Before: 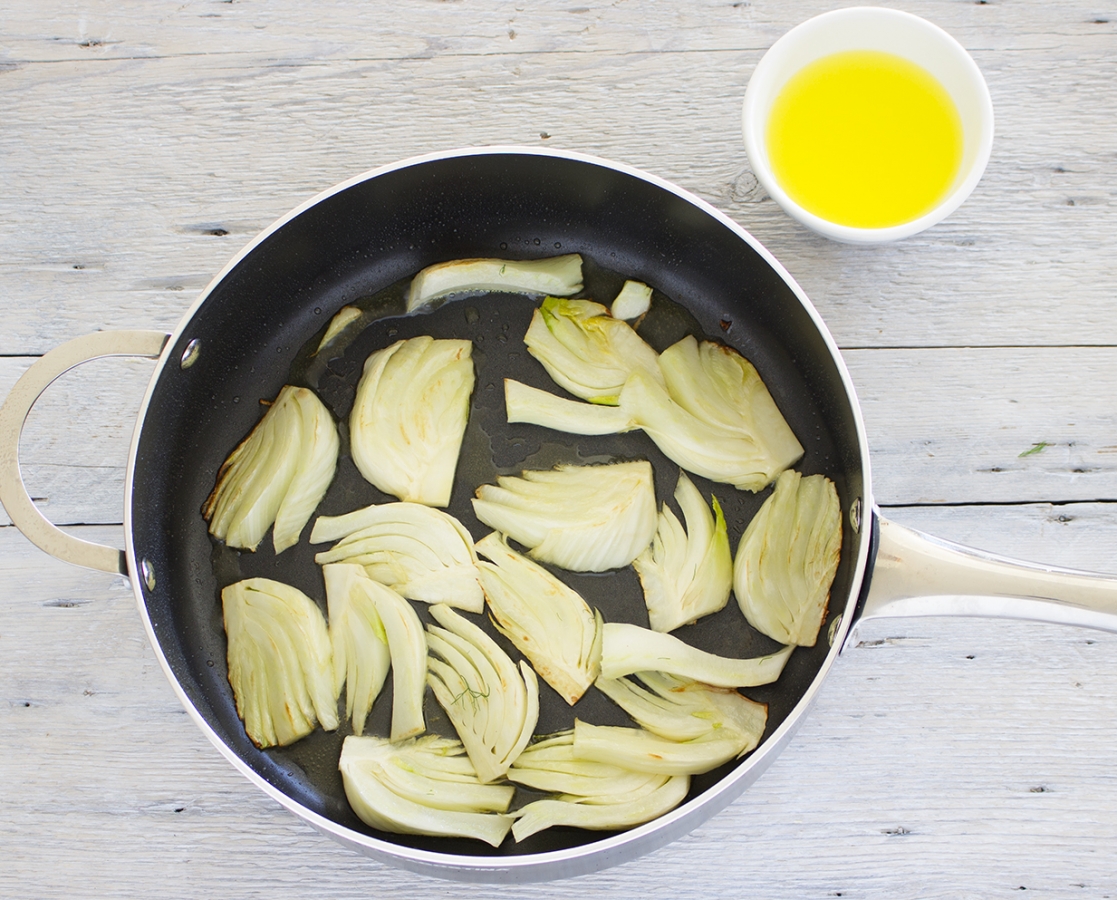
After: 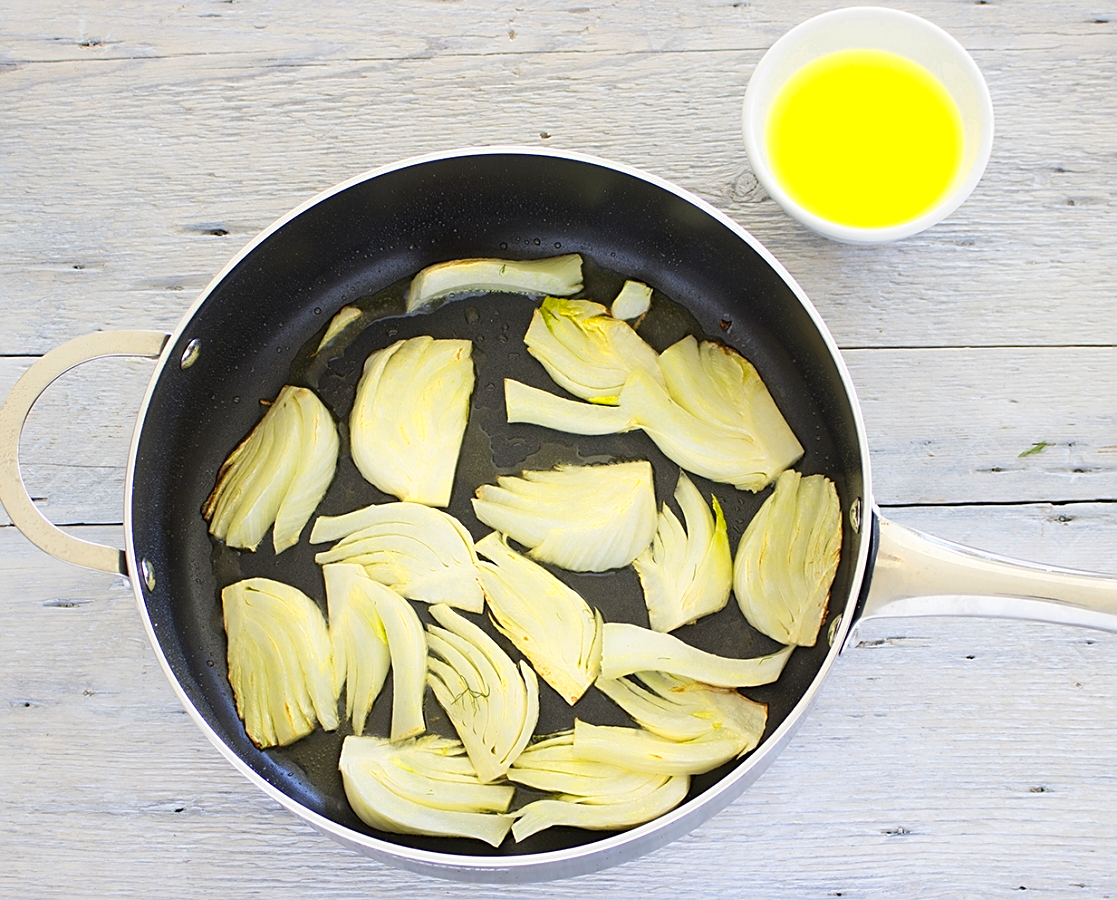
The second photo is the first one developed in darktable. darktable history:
color zones: curves: ch0 [(0.099, 0.624) (0.257, 0.596) (0.384, 0.376) (0.529, 0.492) (0.697, 0.564) (0.768, 0.532) (0.908, 0.644)]; ch1 [(0.112, 0.564) (0.254, 0.612) (0.432, 0.676) (0.592, 0.456) (0.743, 0.684) (0.888, 0.536)]; ch2 [(0.25, 0.5) (0.469, 0.36) (0.75, 0.5)]
sharpen: on, module defaults
